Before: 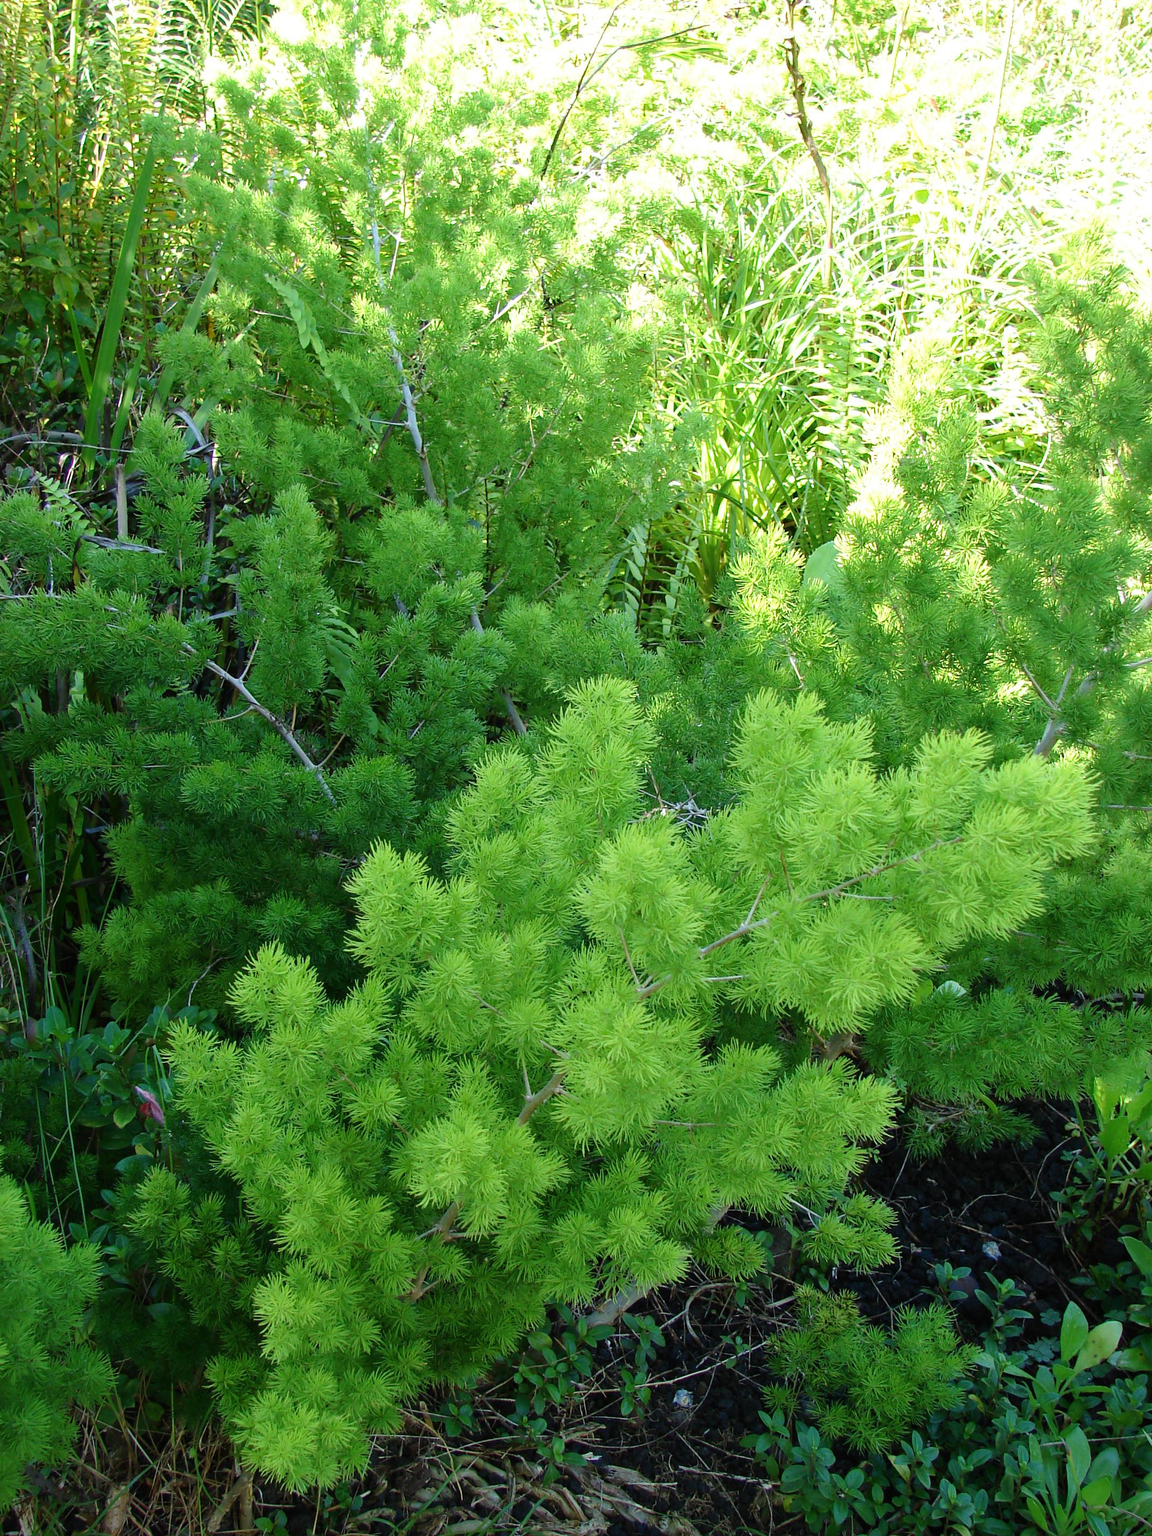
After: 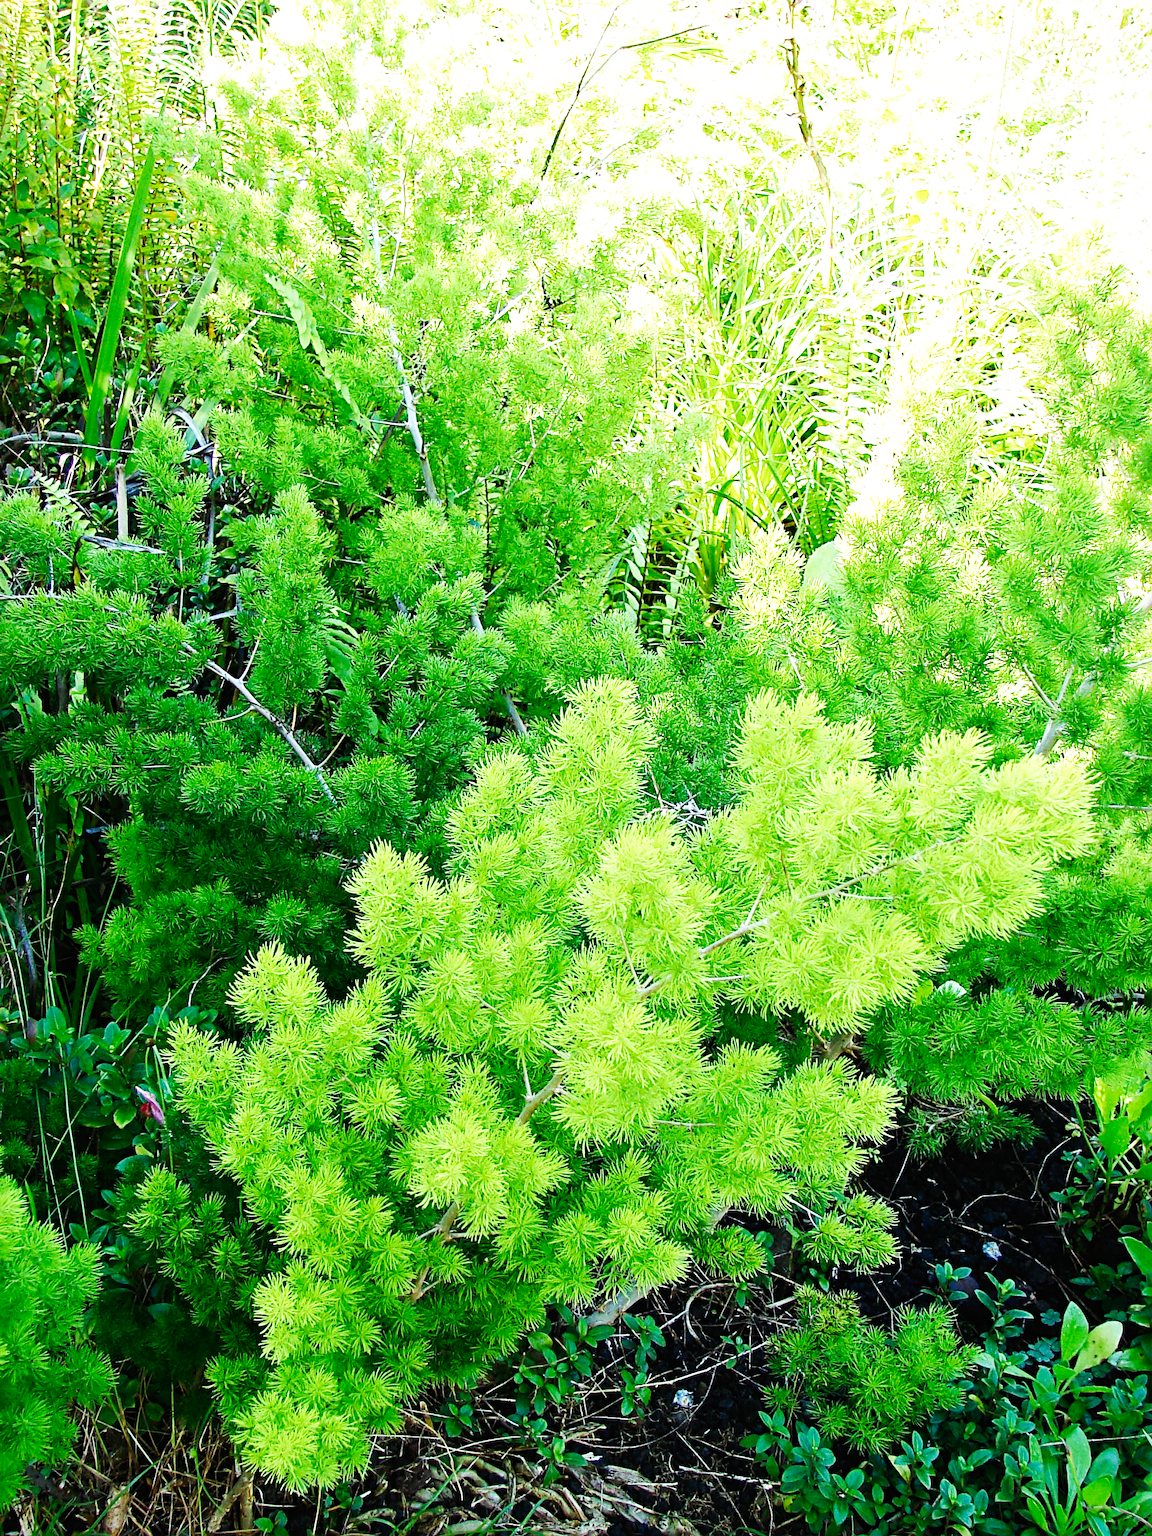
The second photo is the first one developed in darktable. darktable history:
sharpen: radius 4
base curve: curves: ch0 [(0, 0) (0.007, 0.004) (0.027, 0.03) (0.046, 0.07) (0.207, 0.54) (0.442, 0.872) (0.673, 0.972) (1, 1)], preserve colors none
